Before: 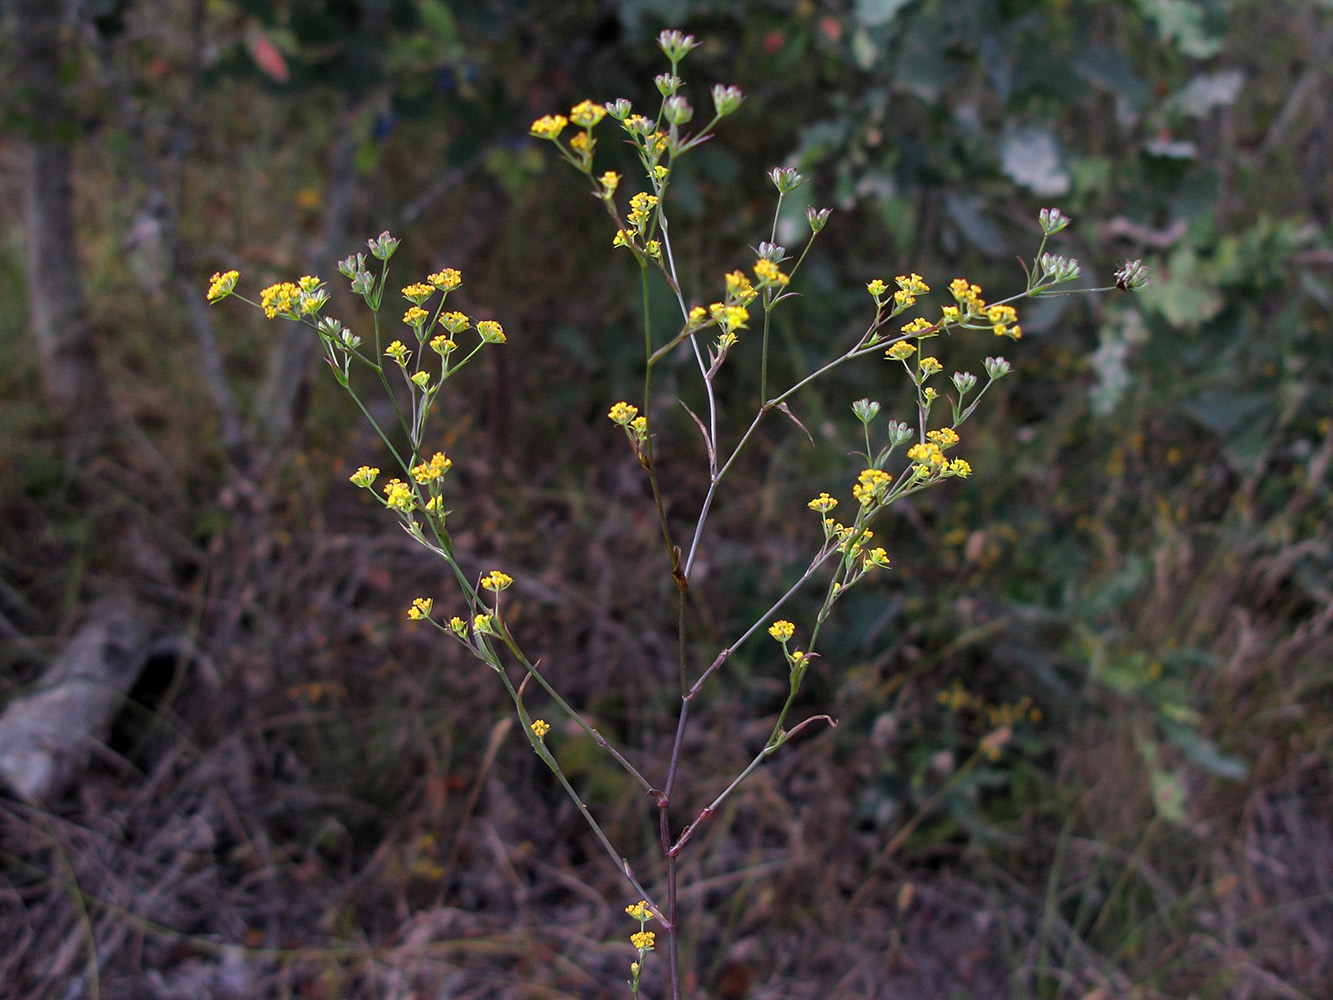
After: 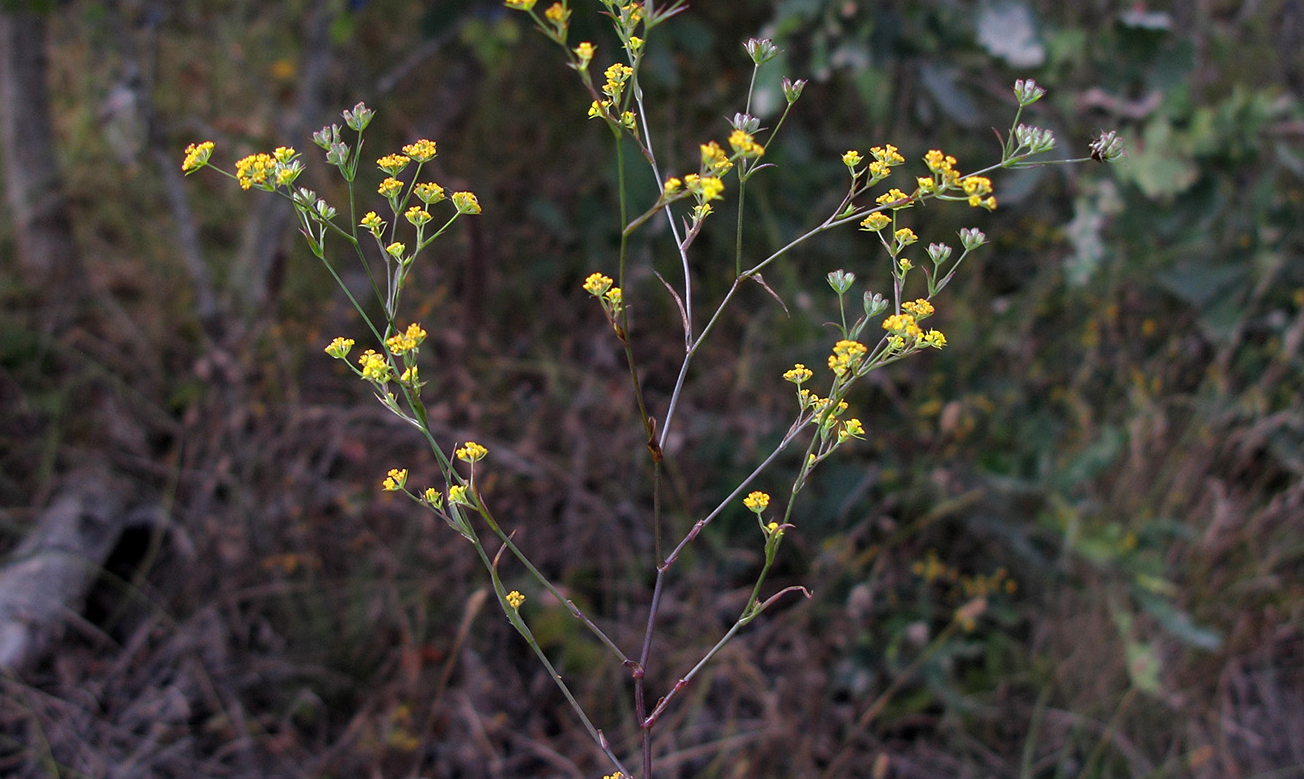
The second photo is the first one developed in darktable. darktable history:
crop and rotate: left 1.927%, top 12.988%, right 0.223%, bottom 9.056%
